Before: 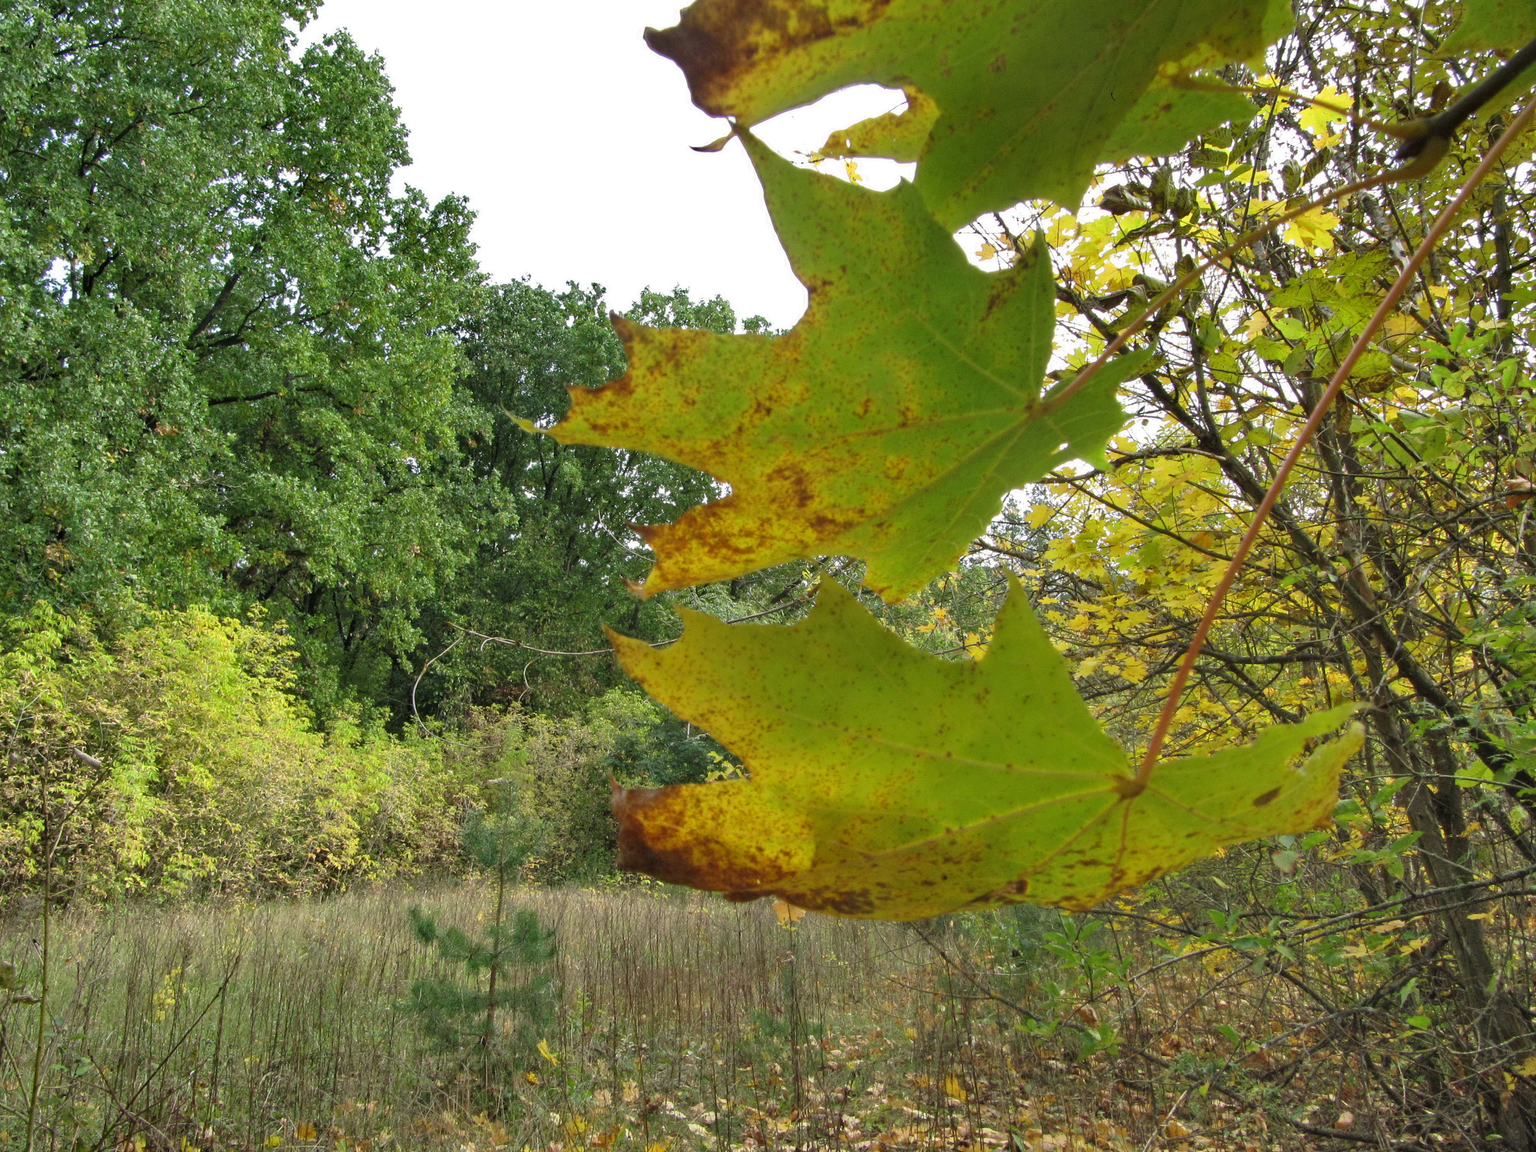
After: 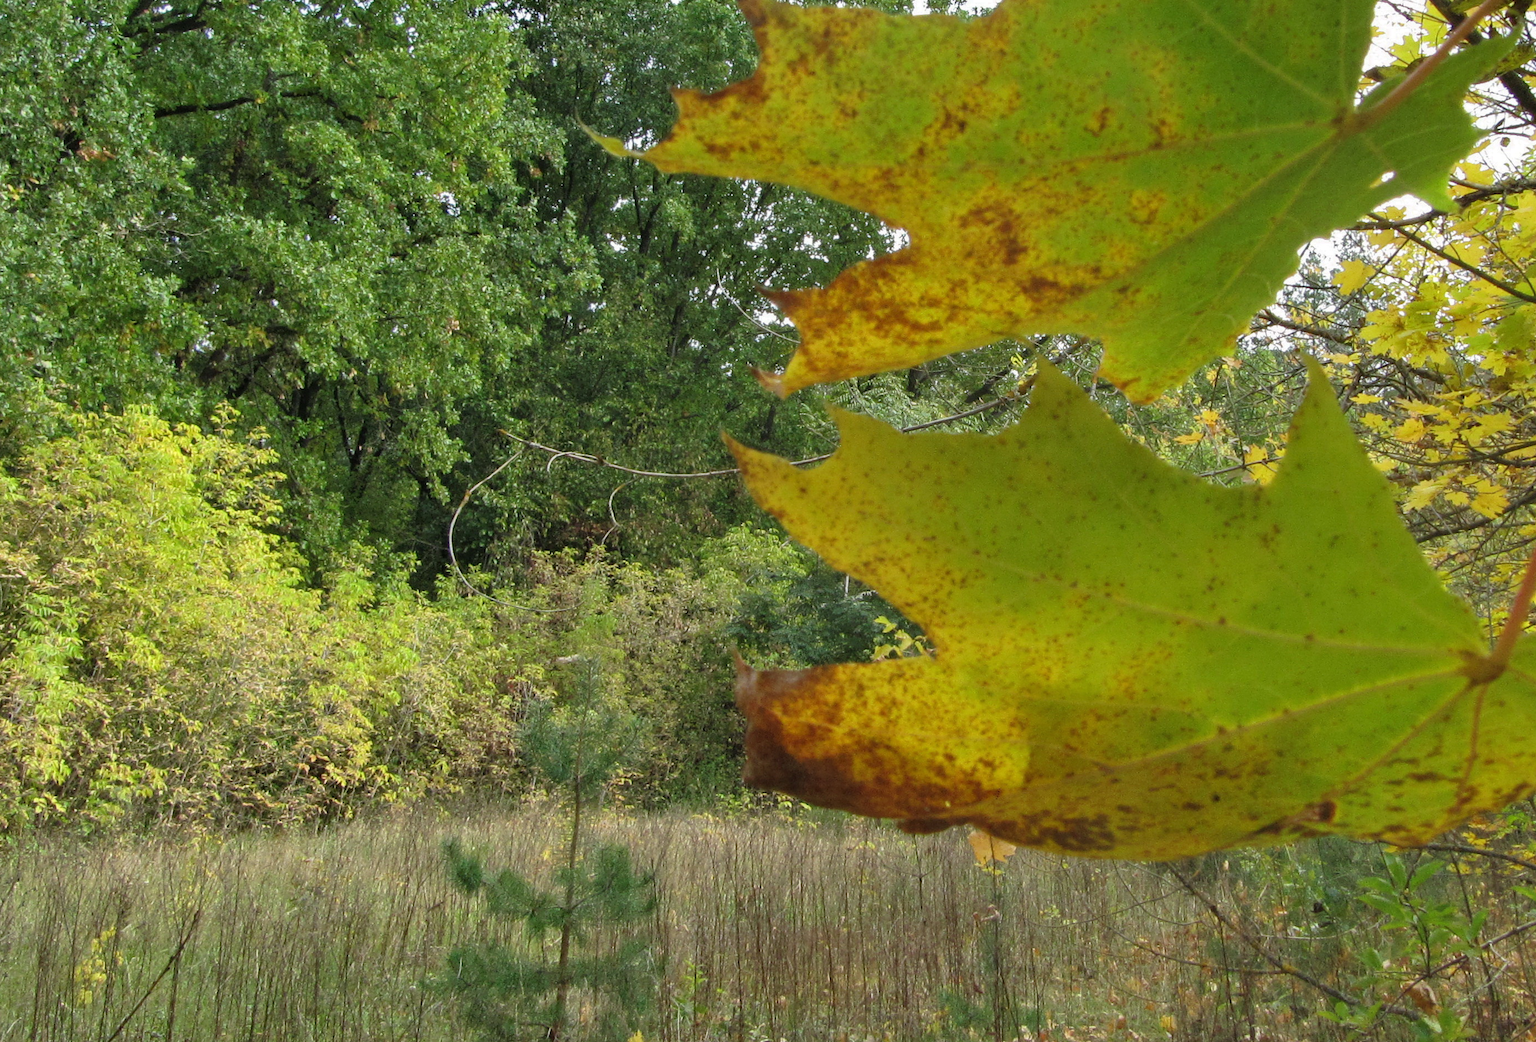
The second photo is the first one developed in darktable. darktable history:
crop: left 6.613%, top 28.166%, right 24.024%, bottom 9.052%
